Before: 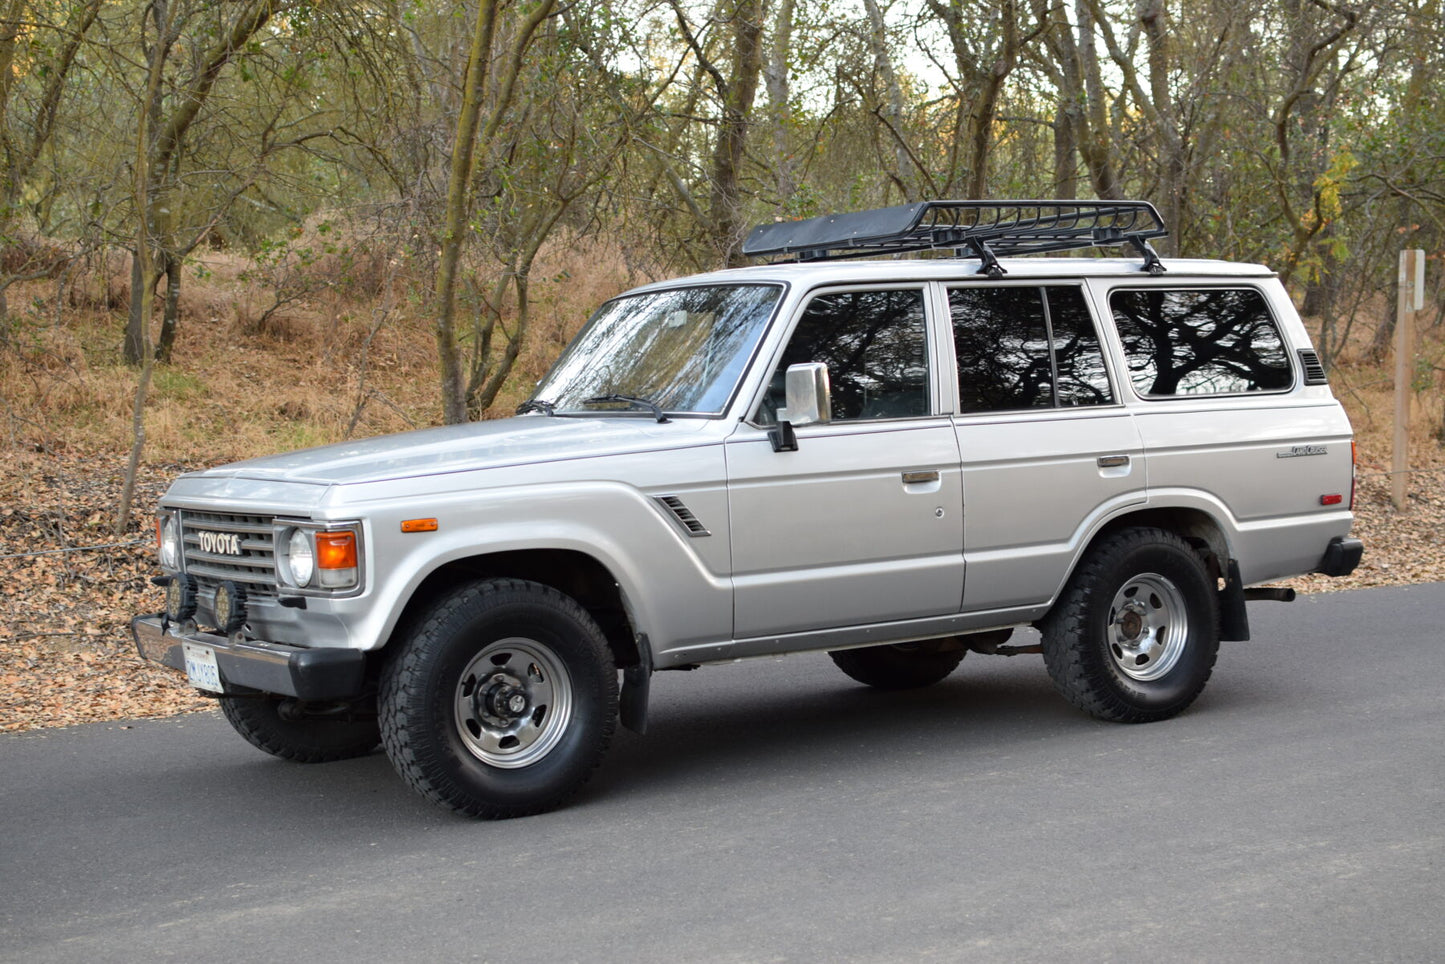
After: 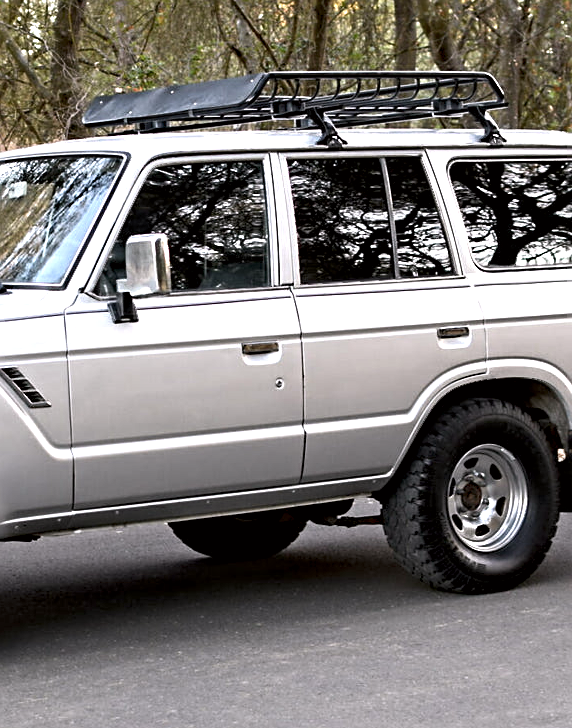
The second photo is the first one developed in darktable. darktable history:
color correction: highlights a* 3.12, highlights b* -1.55, shadows a* -0.101, shadows b* 2.52, saturation 0.98
tone equalizer: -8 EV -0.001 EV, -7 EV 0.001 EV, -6 EV -0.002 EV, -5 EV -0.003 EV, -4 EV -0.062 EV, -3 EV -0.222 EV, -2 EV -0.267 EV, -1 EV 0.105 EV, +0 EV 0.303 EV
levels: levels [0, 0.476, 0.951]
exposure: black level correction 0.001, compensate highlight preservation false
contrast equalizer: y [[0.511, 0.558, 0.631, 0.632, 0.559, 0.512], [0.5 ×6], [0.507, 0.559, 0.627, 0.644, 0.647, 0.647], [0 ×6], [0 ×6]]
crop: left 45.721%, top 13.393%, right 14.118%, bottom 10.01%
sharpen: on, module defaults
